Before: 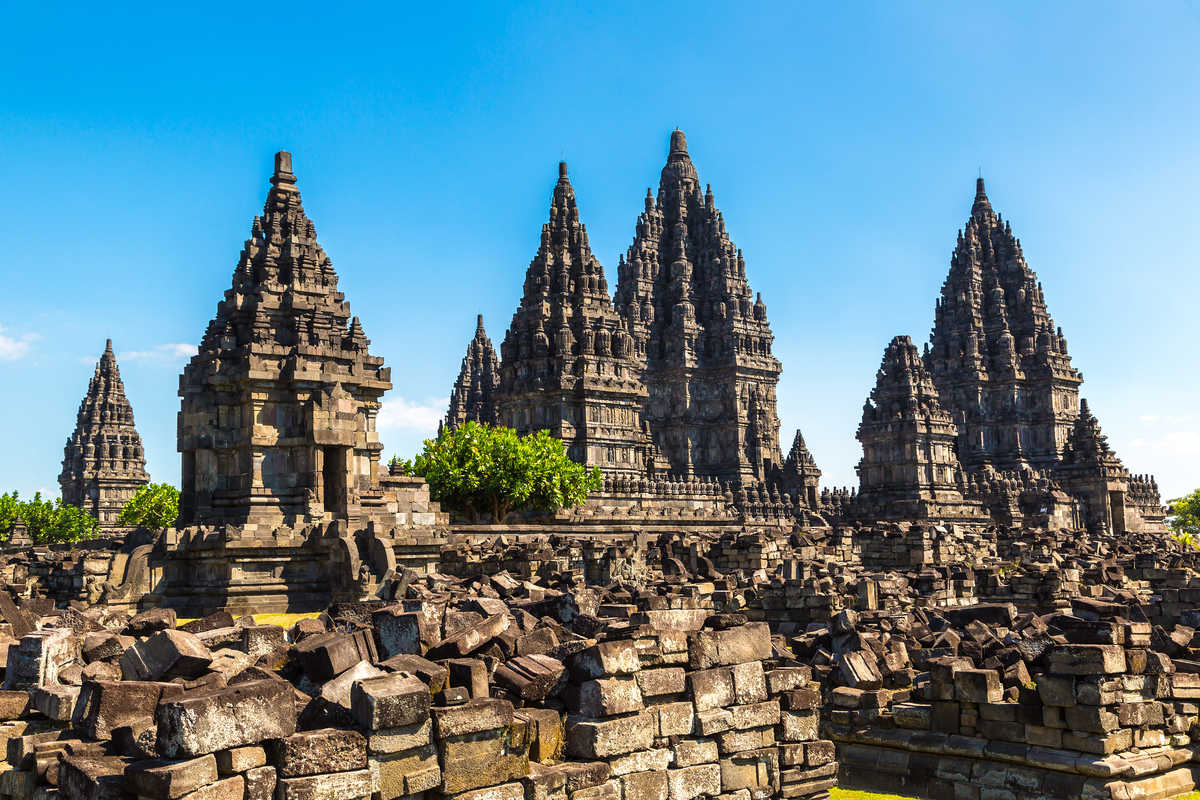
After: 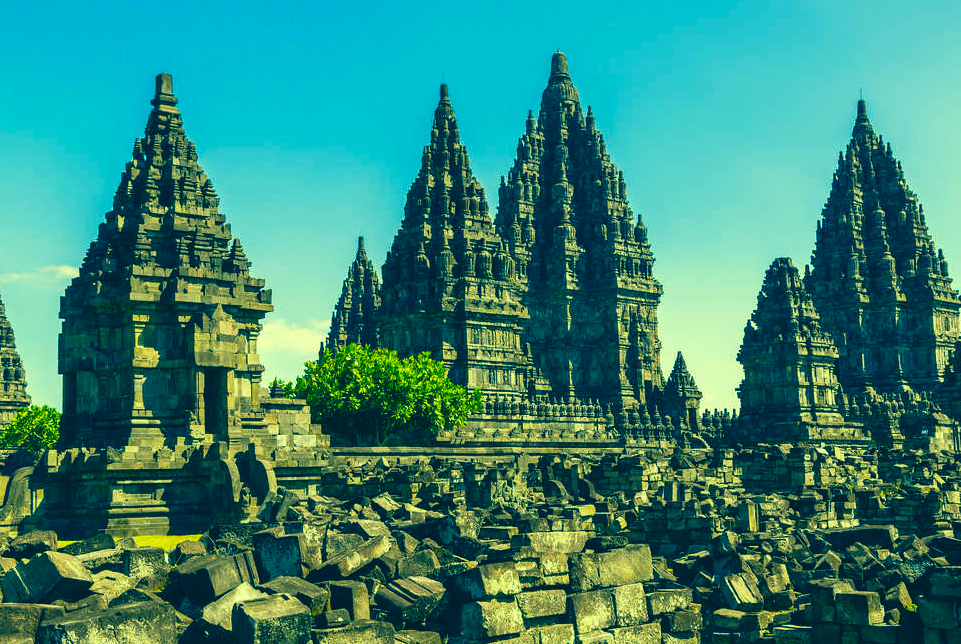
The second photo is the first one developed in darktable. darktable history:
crop and rotate: left 9.932%, top 9.786%, right 9.904%, bottom 9.663%
color correction: highlights a* -16.08, highlights b* 39.78, shadows a* -39.96, shadows b* -26.93
